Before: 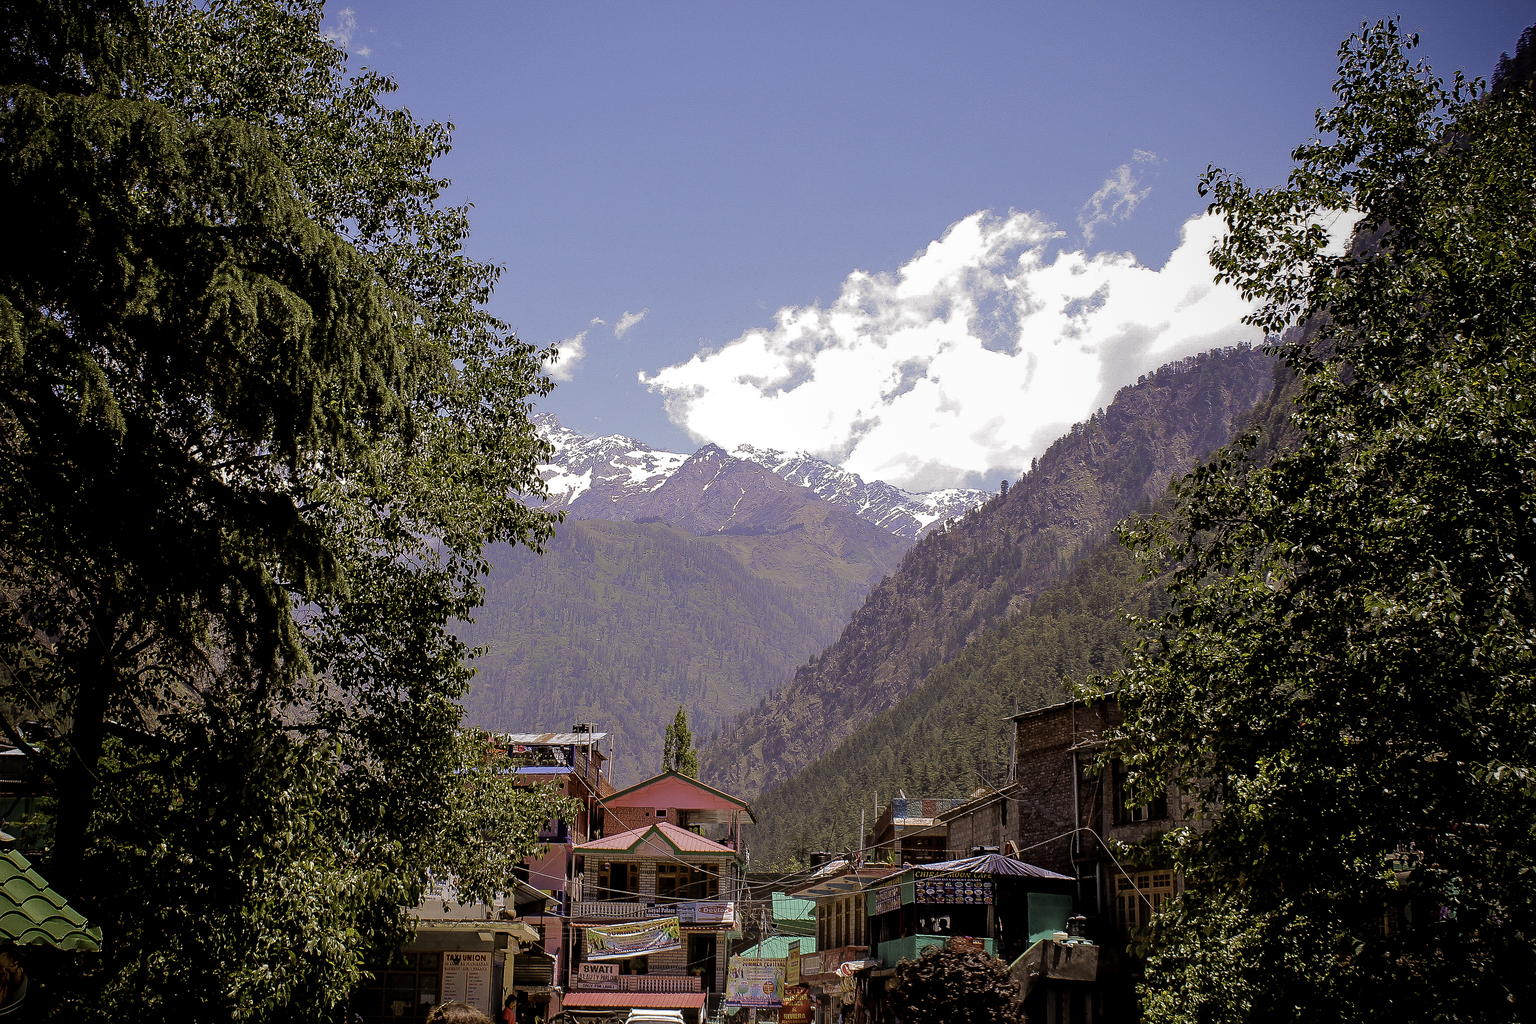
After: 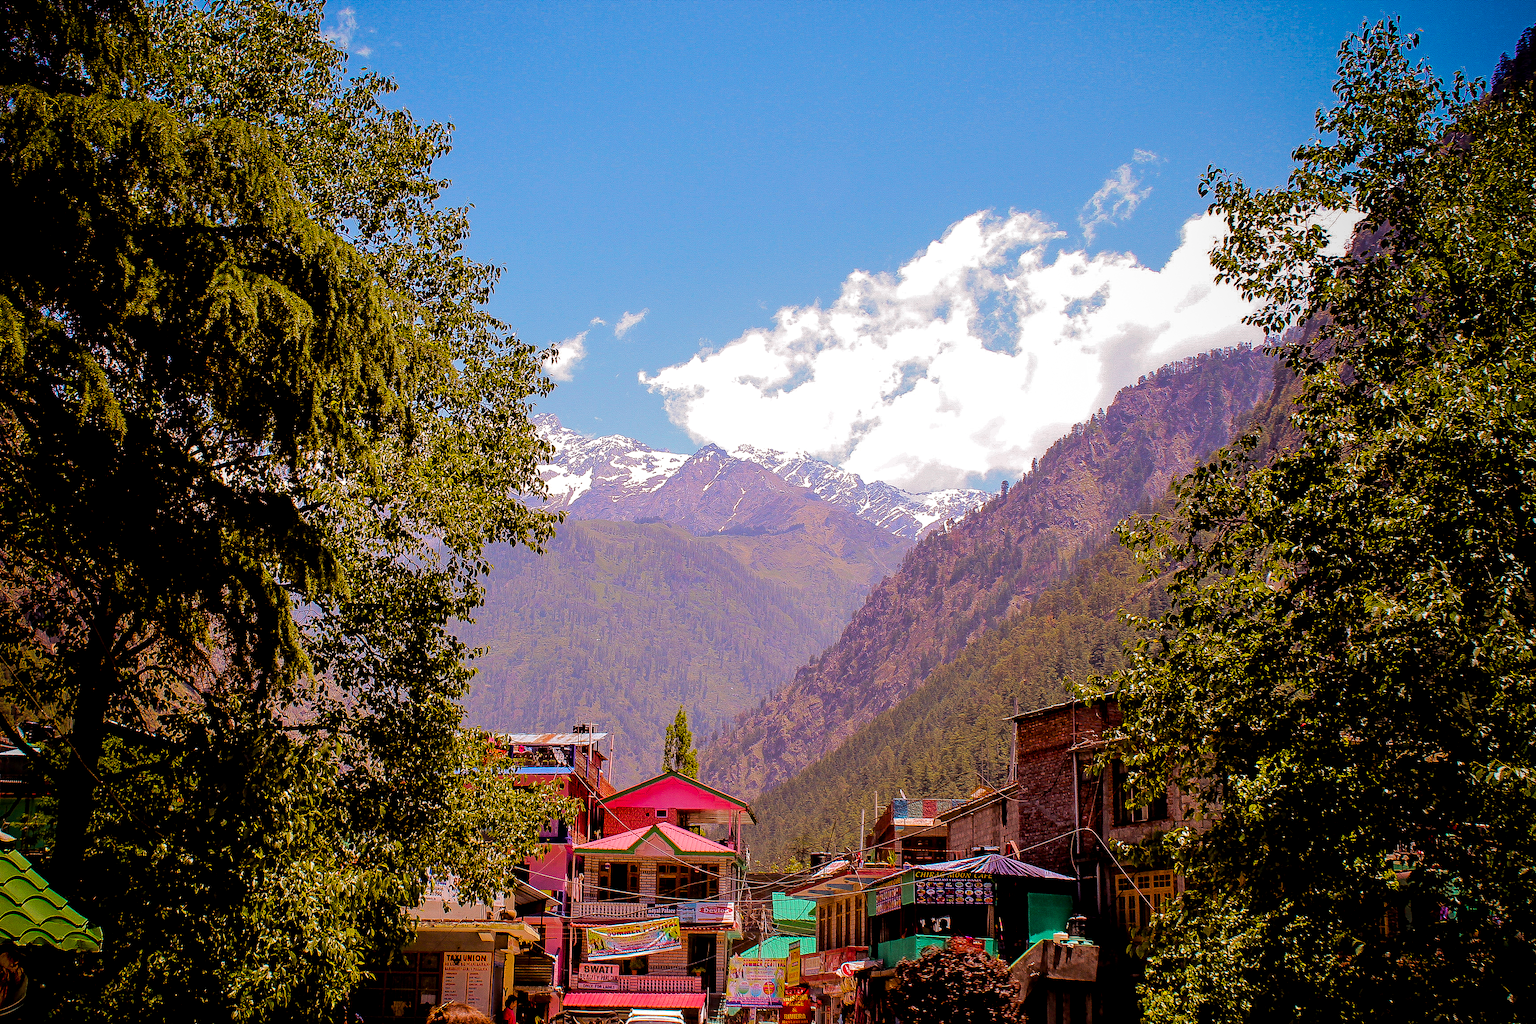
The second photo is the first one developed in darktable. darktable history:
color balance rgb: linear chroma grading › global chroma 15%, perceptual saturation grading › global saturation 30%
local contrast: highlights 100%, shadows 100%, detail 120%, midtone range 0.2
